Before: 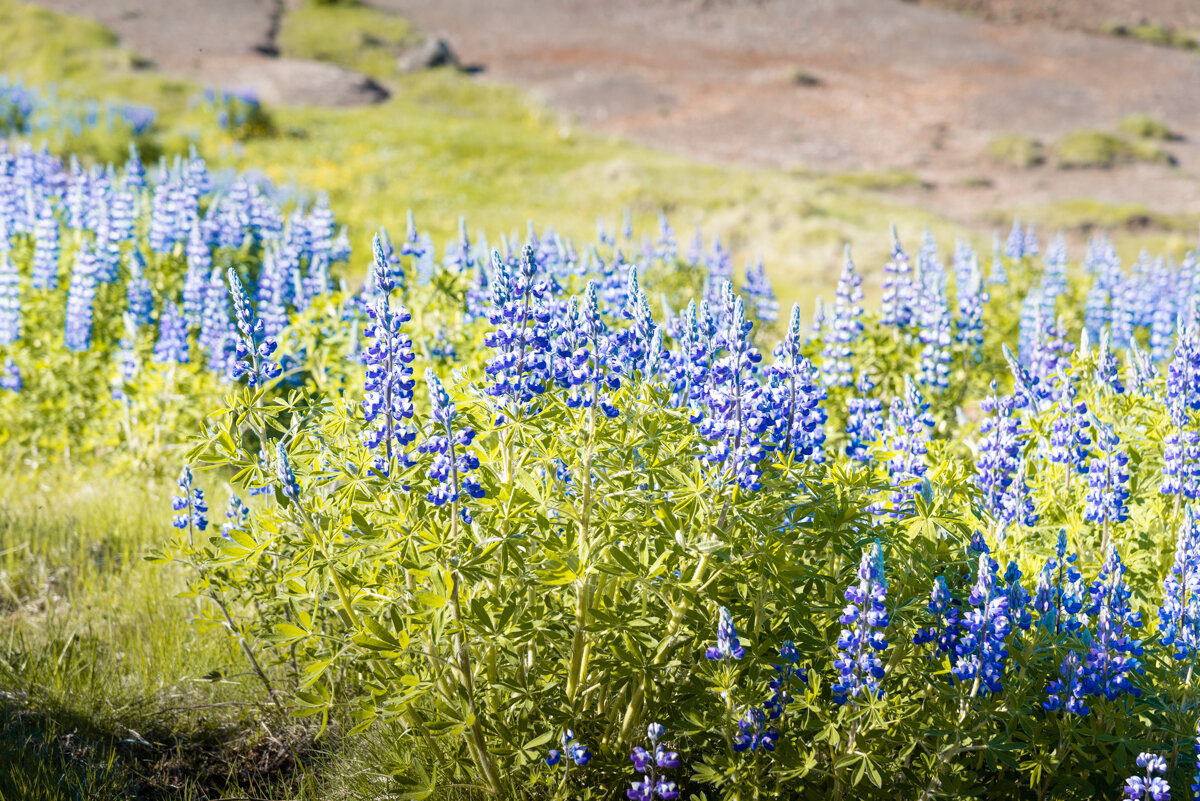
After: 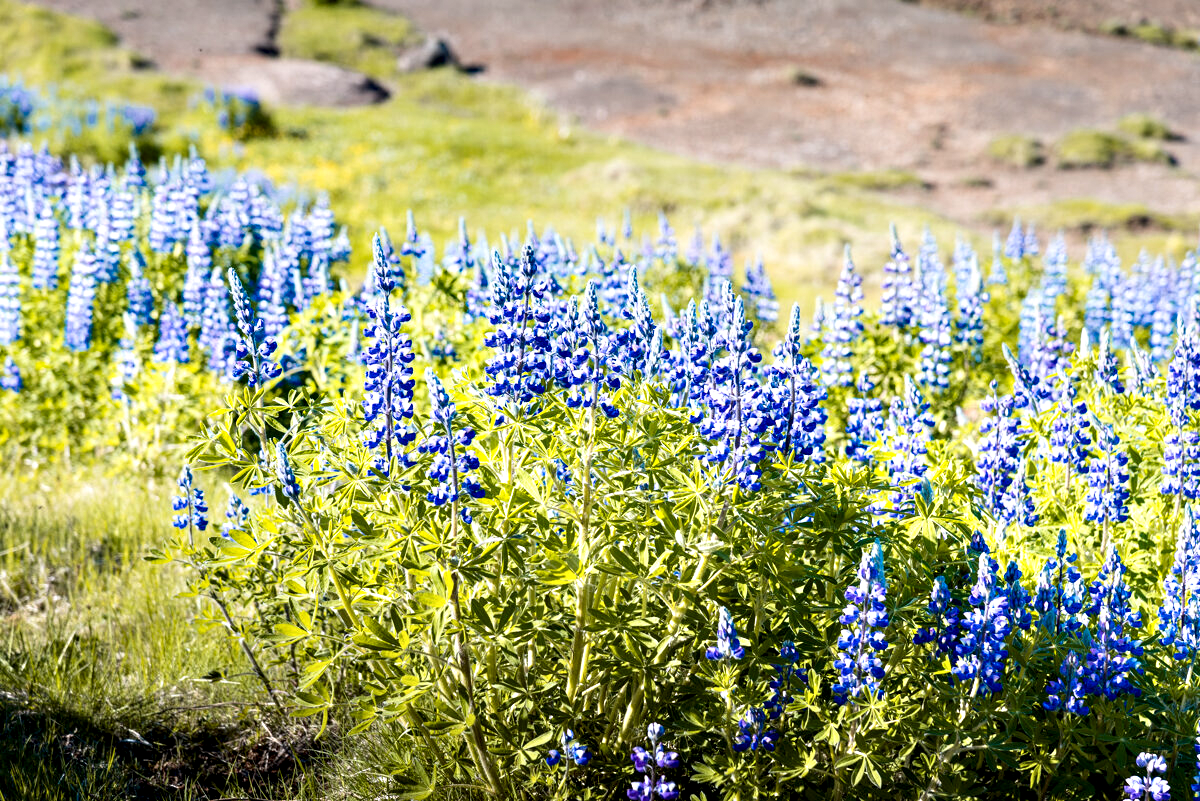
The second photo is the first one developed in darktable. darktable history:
contrast equalizer: octaves 7, y [[0.6 ×6], [0.55 ×6], [0 ×6], [0 ×6], [0 ×6]]
shadows and highlights: shadows -28.87, highlights 29.44, highlights color adjustment 89.42%
